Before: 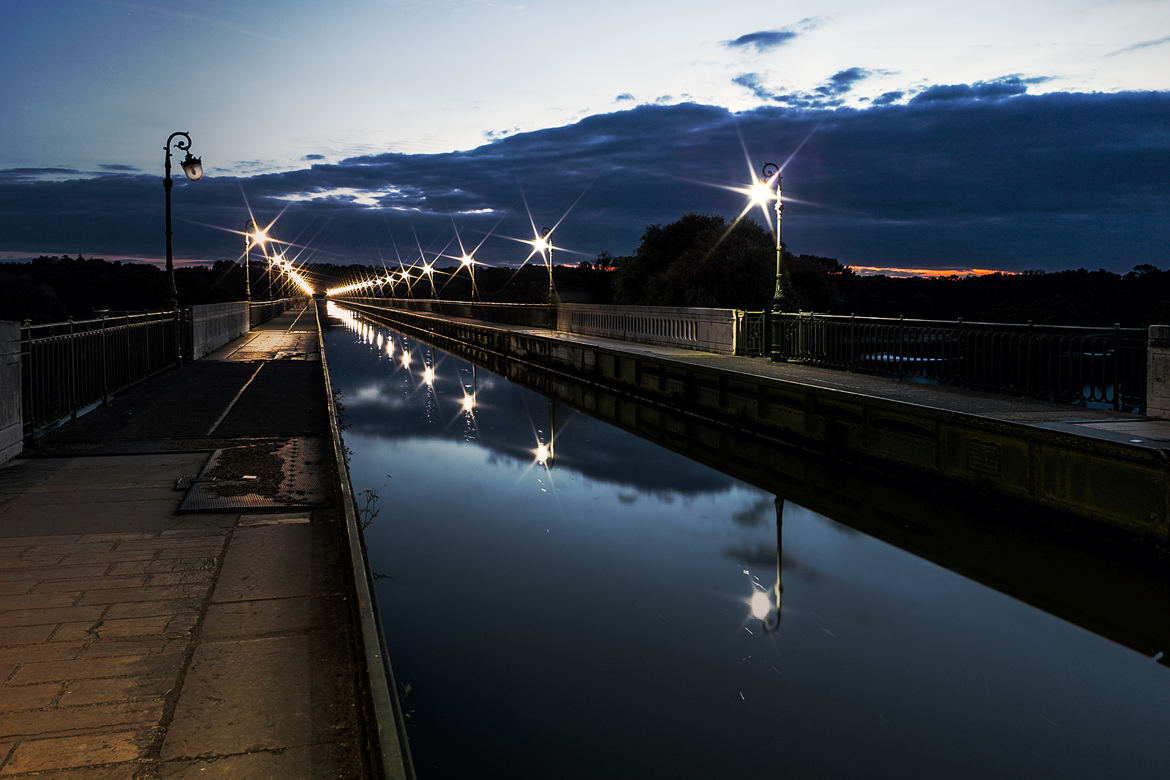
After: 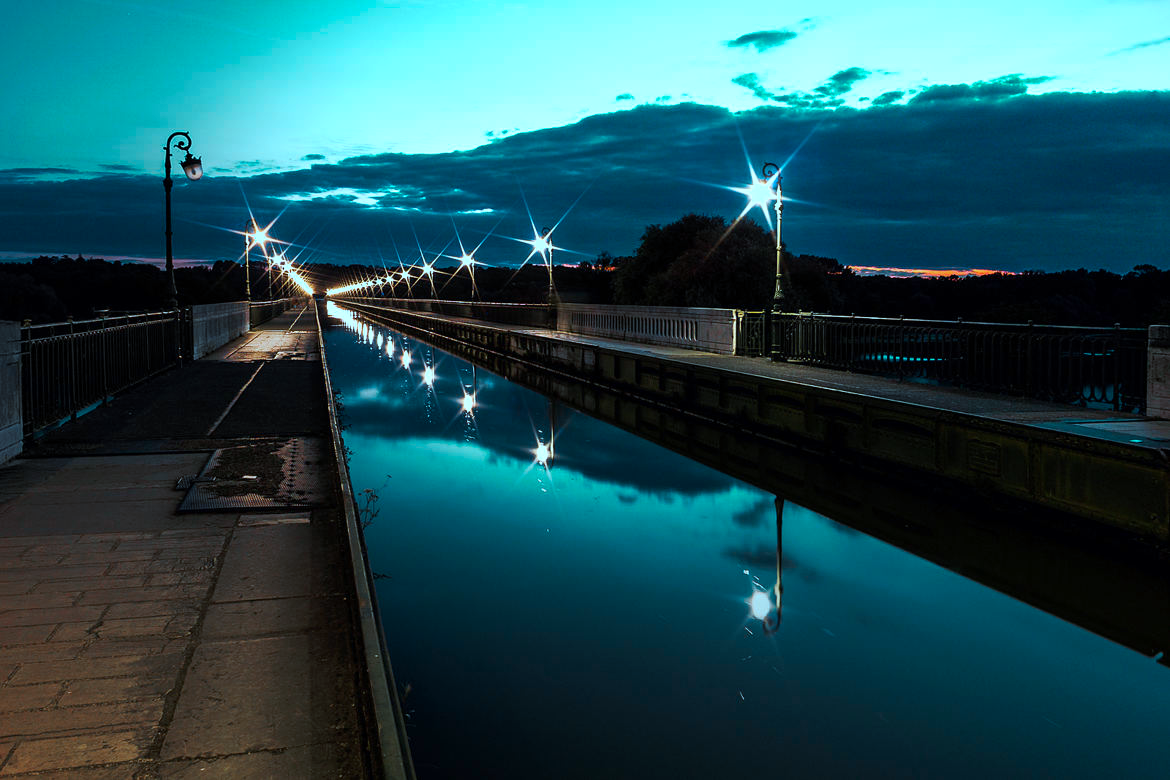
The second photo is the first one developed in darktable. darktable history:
color zones: curves: ch0 [(0.254, 0.492) (0.724, 0.62)]; ch1 [(0.25, 0.528) (0.719, 0.796)]; ch2 [(0, 0.472) (0.25, 0.5) (0.73, 0.184)]
color correction: highlights a* -9.71, highlights b* -21.66
